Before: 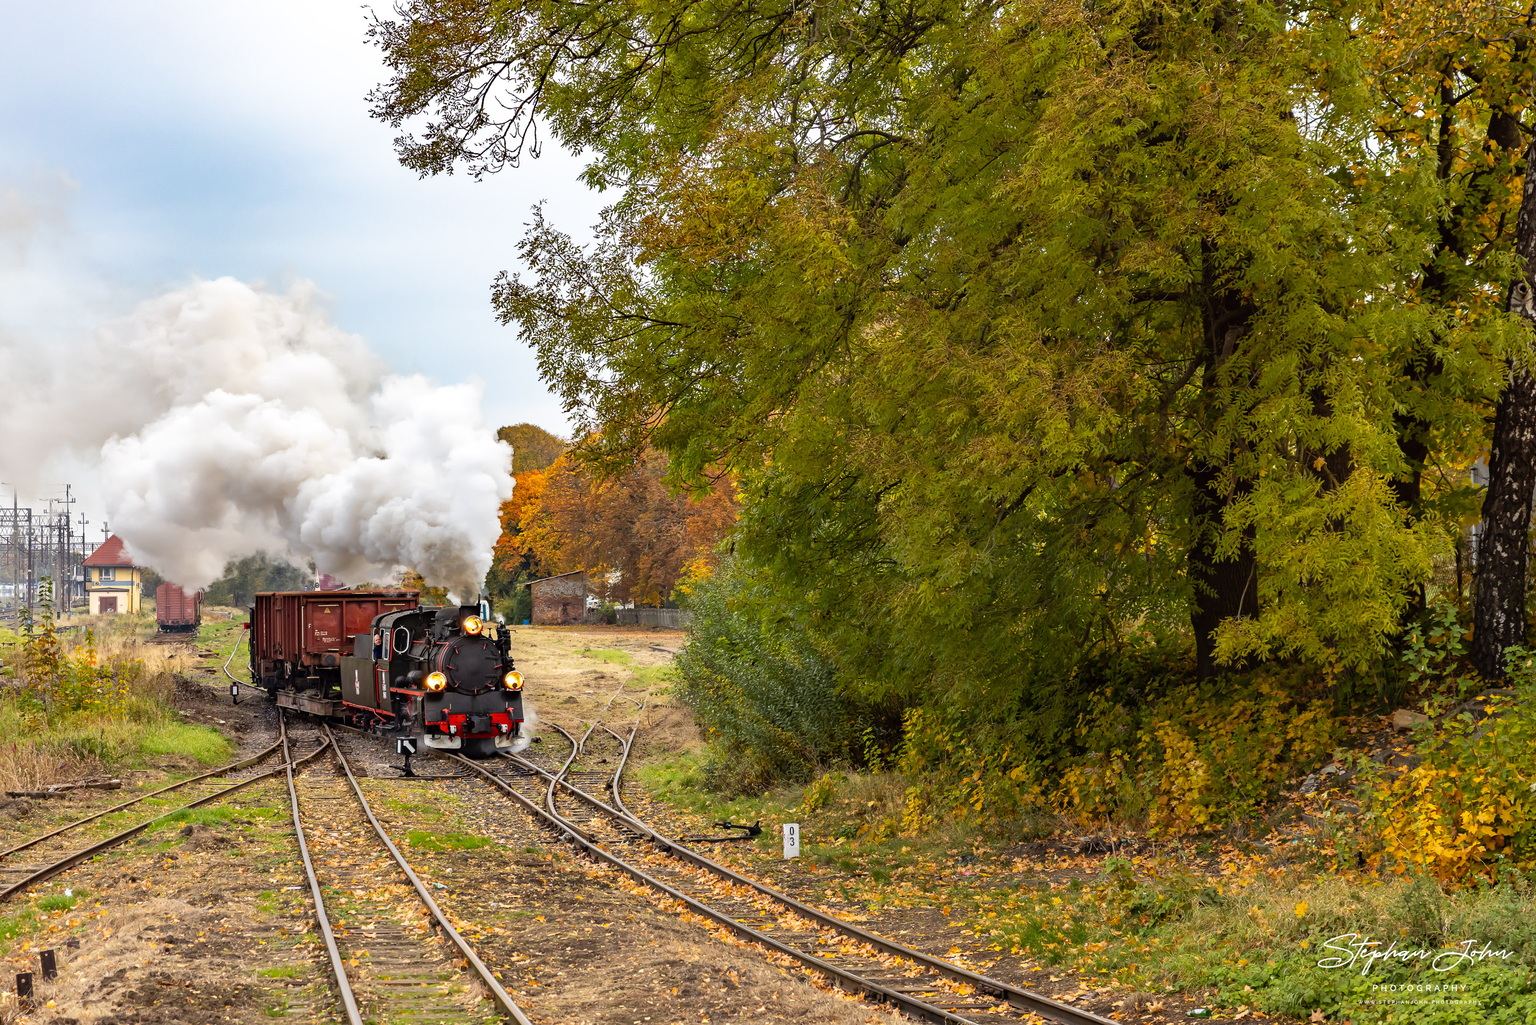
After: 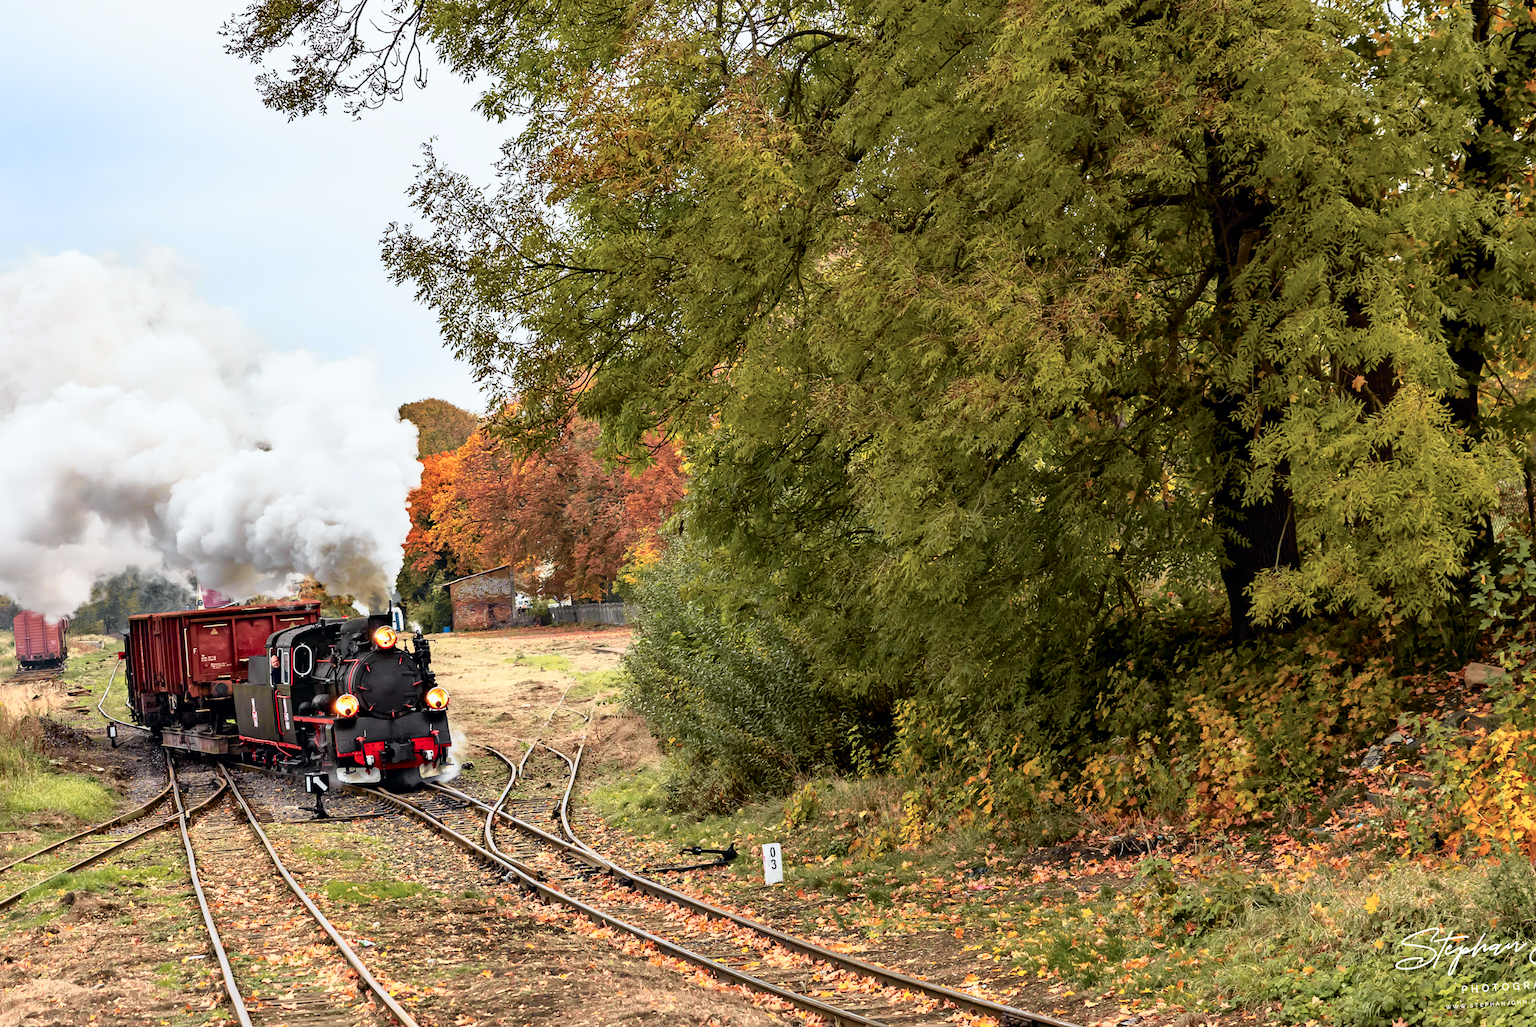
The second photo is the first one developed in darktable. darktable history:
crop and rotate: angle 3.82°, left 5.977%, top 5.705%
local contrast: mode bilateral grid, contrast 21, coarseness 50, detail 120%, midtone range 0.2
tone curve: curves: ch0 [(0, 0) (0.105, 0.068) (0.195, 0.162) (0.283, 0.283) (0.384, 0.404) (0.485, 0.531) (0.638, 0.681) (0.795, 0.879) (1, 0.977)]; ch1 [(0, 0) (0.161, 0.092) (0.35, 0.33) (0.379, 0.401) (0.456, 0.469) (0.504, 0.498) (0.53, 0.532) (0.58, 0.619) (0.635, 0.671) (1, 1)]; ch2 [(0, 0) (0.371, 0.362) (0.437, 0.437) (0.483, 0.484) (0.53, 0.515) (0.56, 0.58) (0.622, 0.606) (1, 1)], color space Lab, independent channels, preserve colors none
